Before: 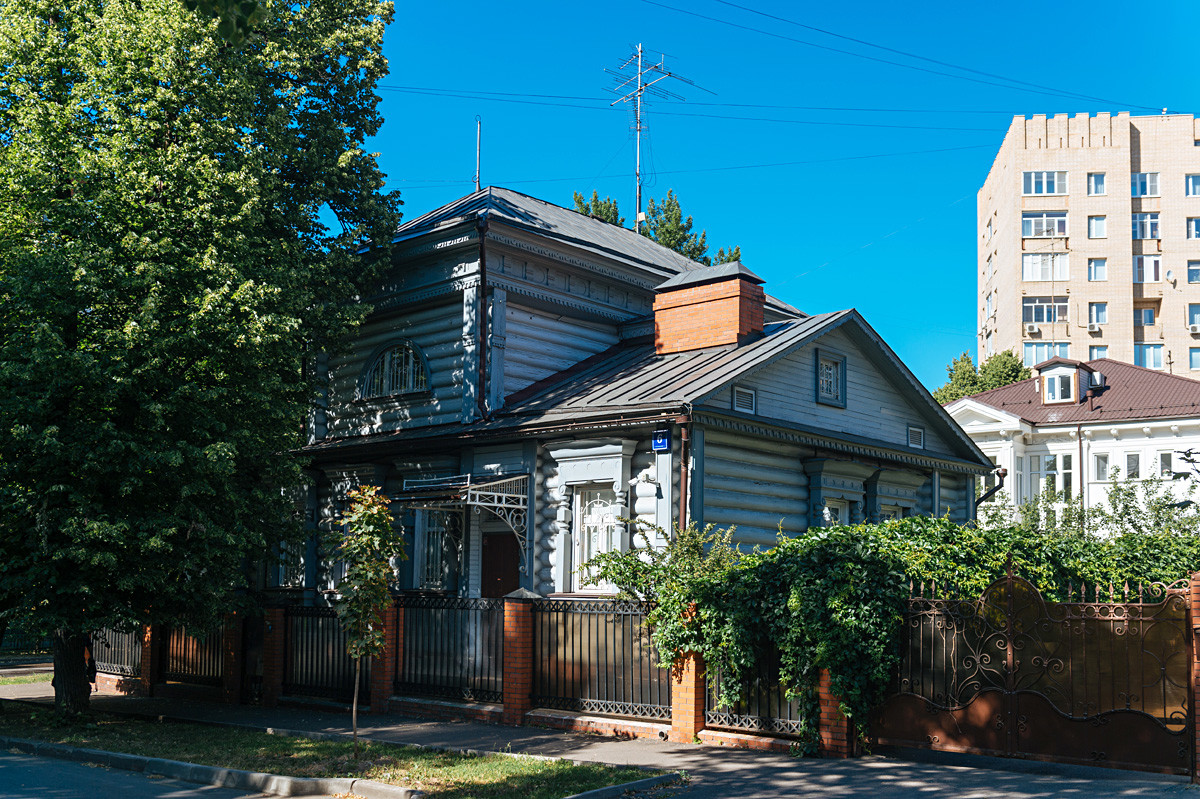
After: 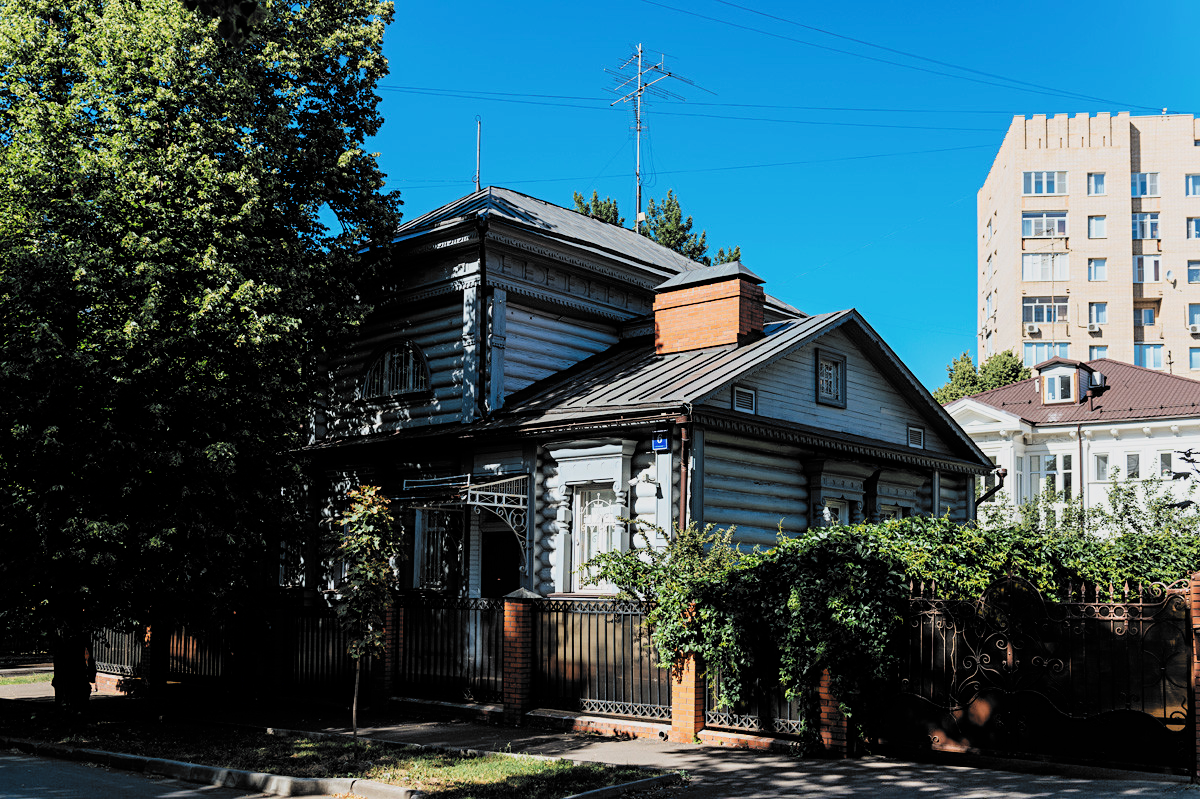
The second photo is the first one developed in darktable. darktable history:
filmic rgb: black relative exposure -5.09 EV, white relative exposure 3.55 EV, hardness 3.17, contrast 1.297, highlights saturation mix -49.17%, color science v6 (2022)
